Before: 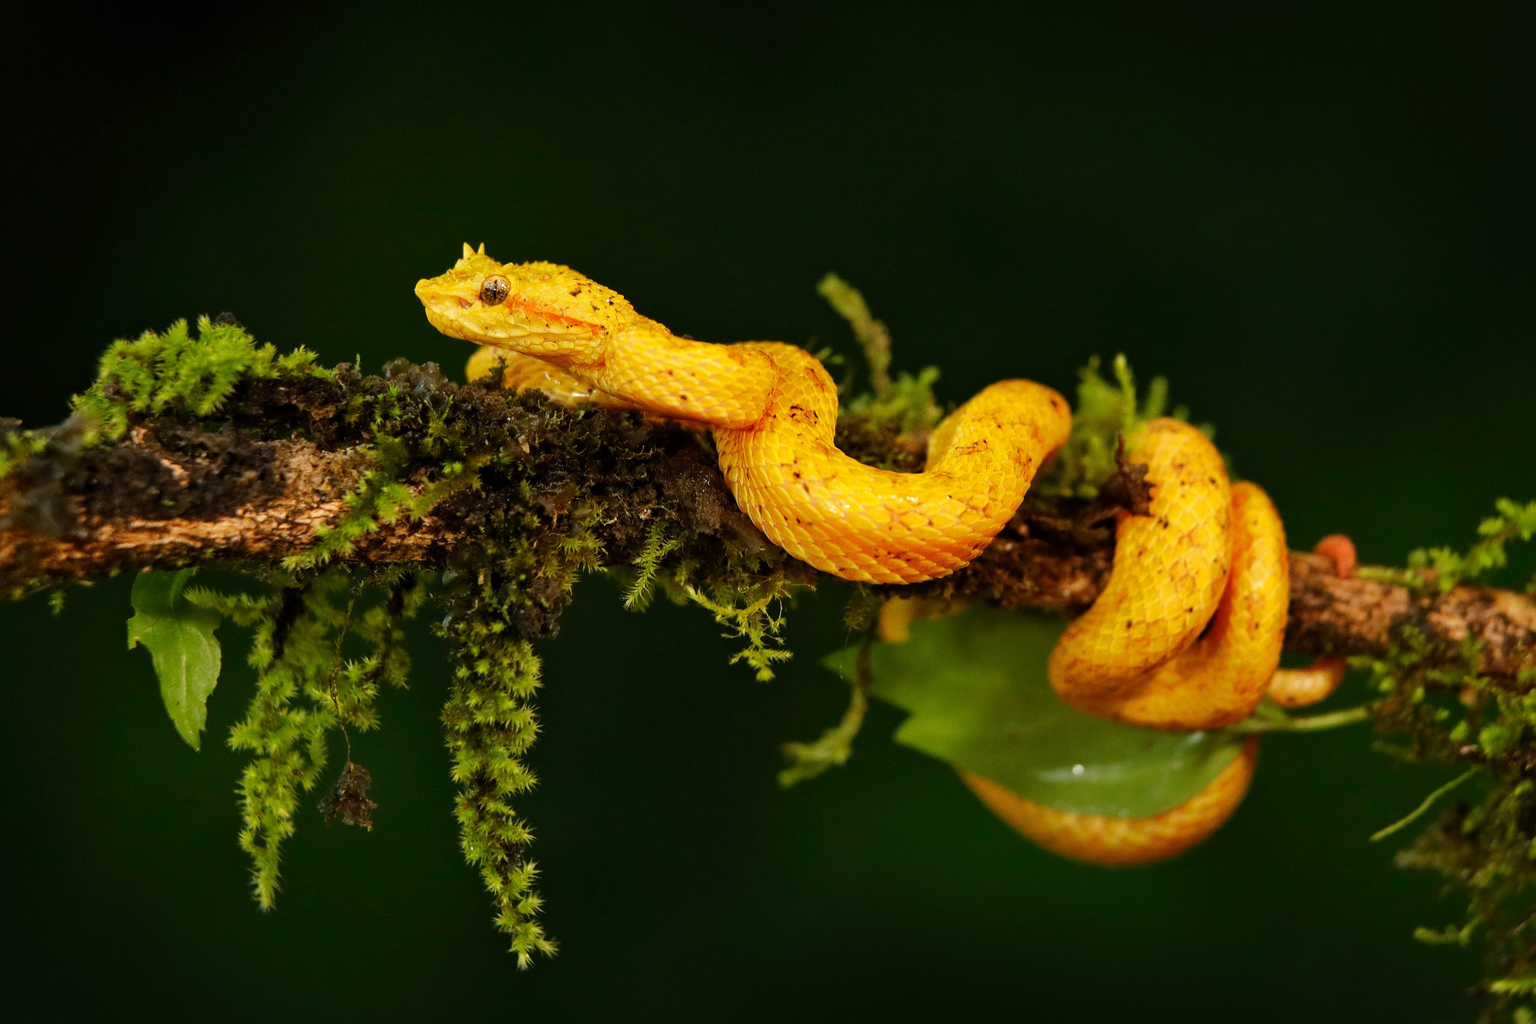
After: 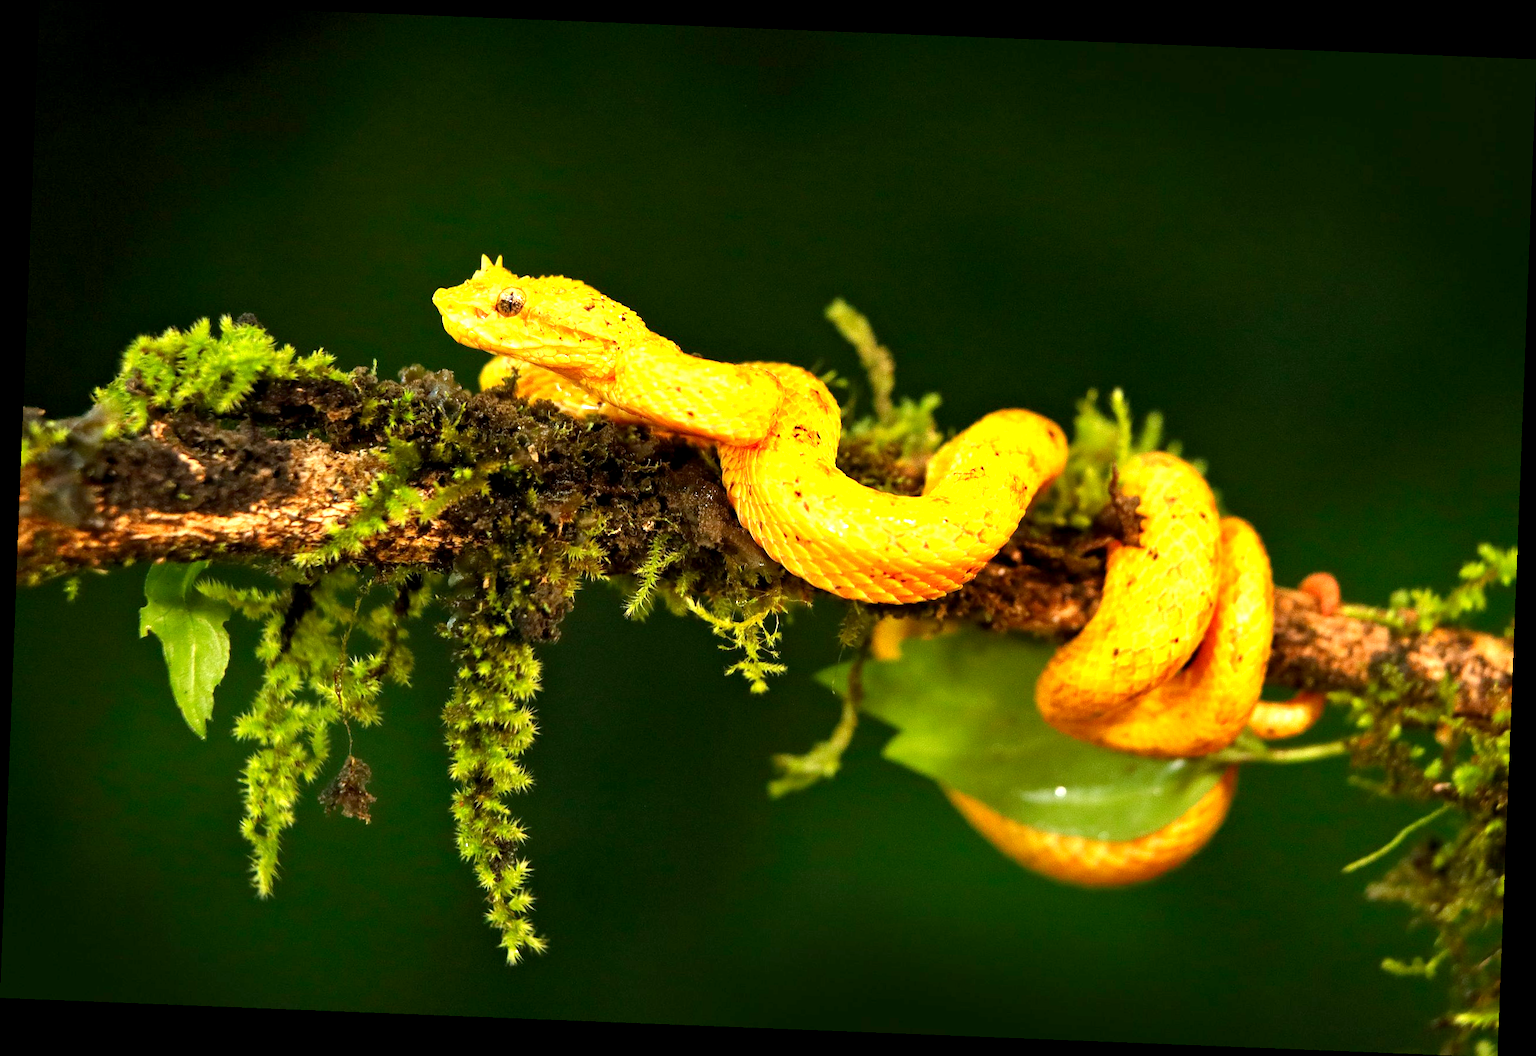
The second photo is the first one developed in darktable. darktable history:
rotate and perspective: rotation 2.27°, automatic cropping off
exposure: black level correction 0.001, exposure 1.3 EV, compensate highlight preservation false
